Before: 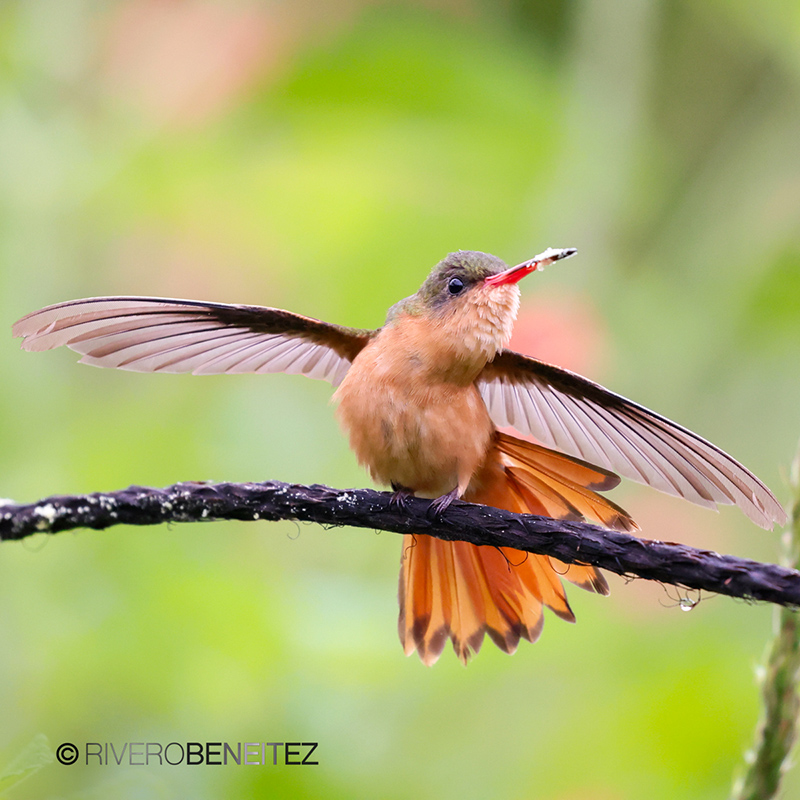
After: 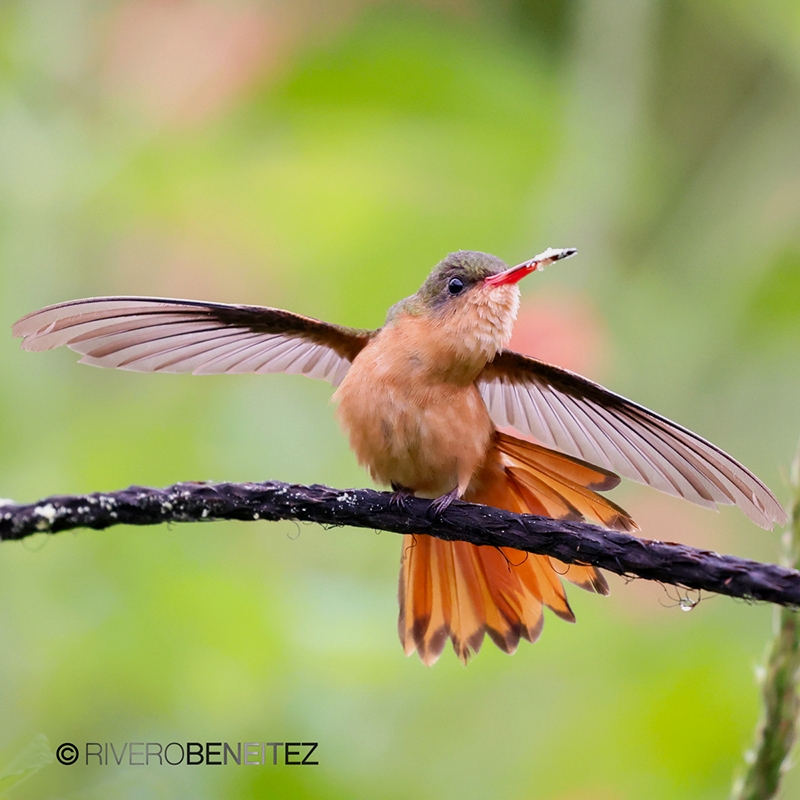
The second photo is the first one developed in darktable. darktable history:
exposure: black level correction 0.002, exposure -0.2 EV, compensate highlight preservation false
